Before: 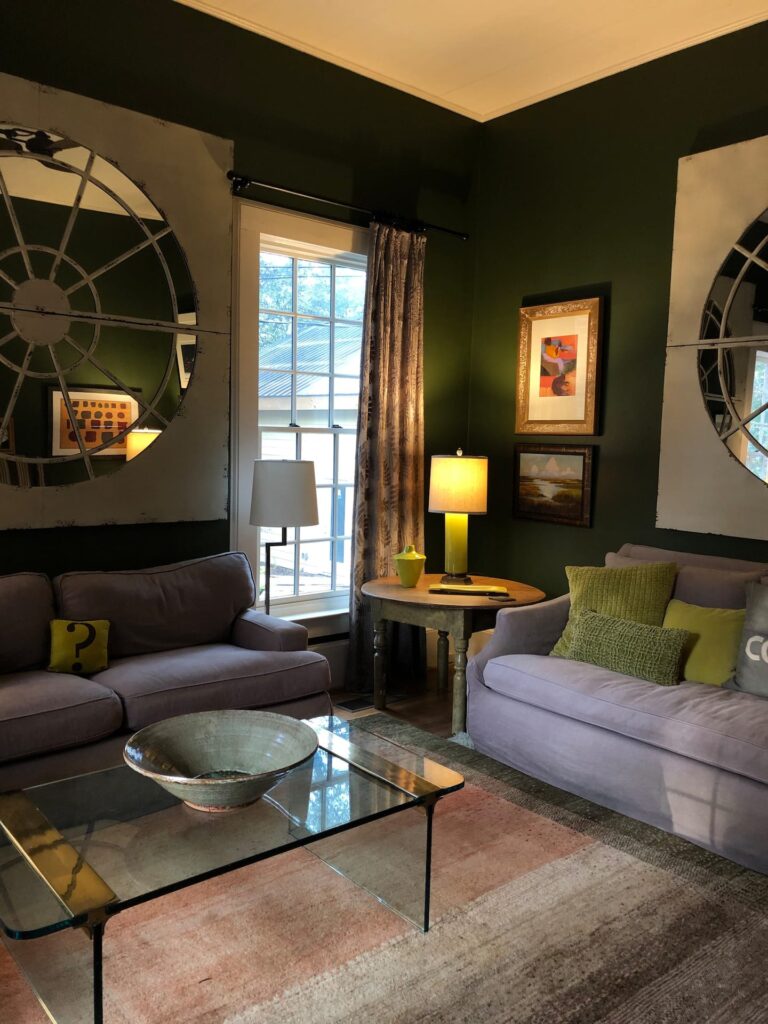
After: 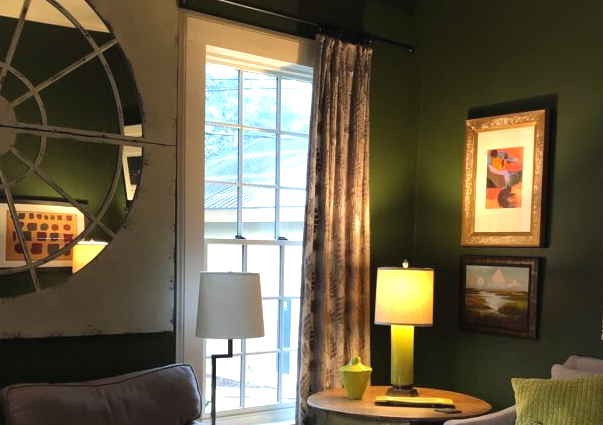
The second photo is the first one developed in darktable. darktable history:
crop: left 7.036%, top 18.398%, right 14.379%, bottom 40.043%
exposure: black level correction -0.002, exposure 0.54 EV, compensate highlight preservation false
